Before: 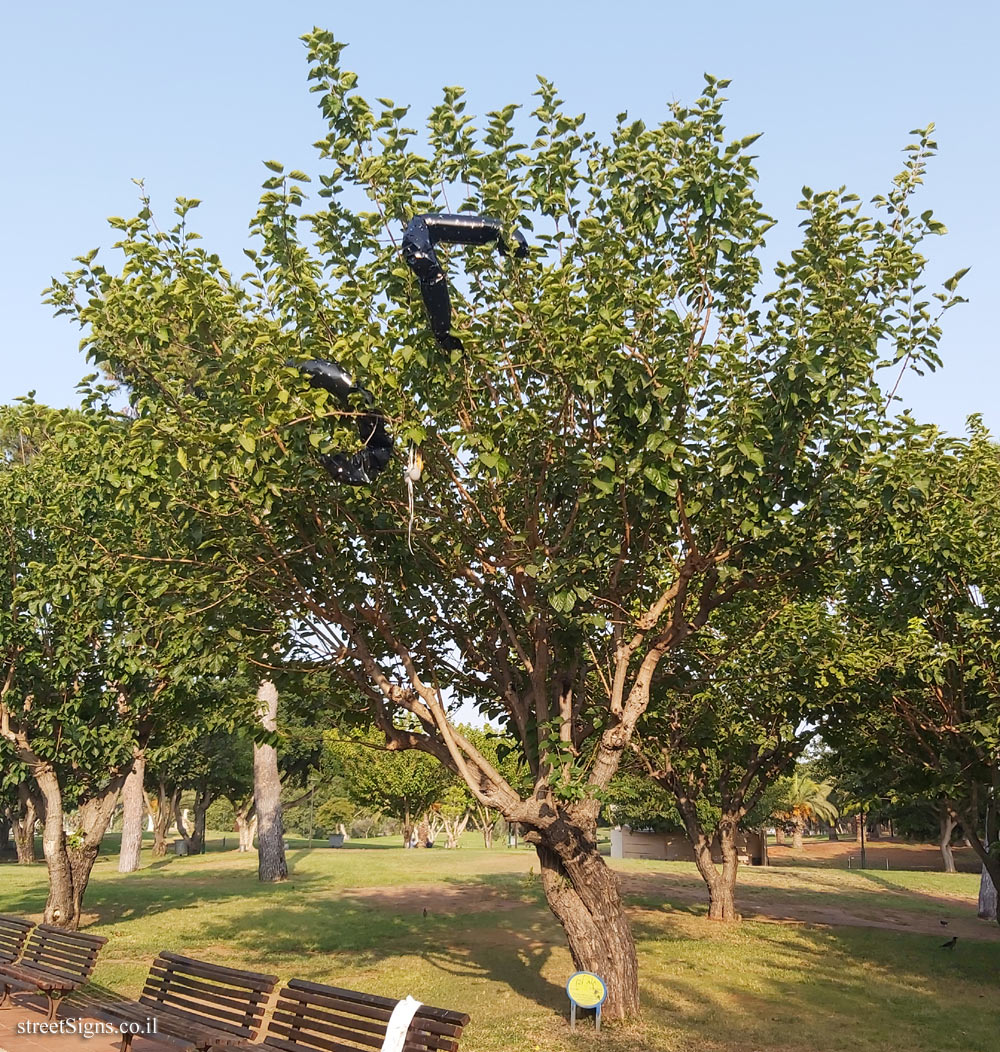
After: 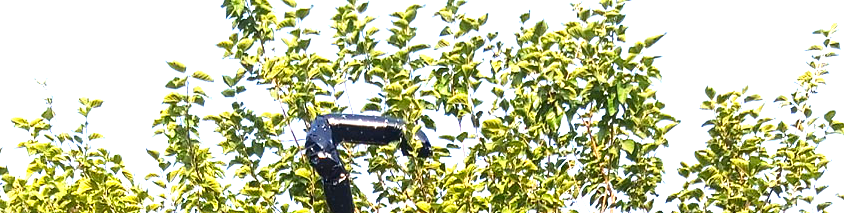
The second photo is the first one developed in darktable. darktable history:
crop and rotate: left 9.714%, top 9.594%, right 5.846%, bottom 70.073%
contrast brightness saturation: contrast 0.12, brightness -0.124, saturation 0.2
exposure: black level correction 0, exposure 1.2 EV, compensate exposure bias true, compensate highlight preservation false
vignetting: fall-off start 98.34%, fall-off radius 100.43%, width/height ratio 1.424
